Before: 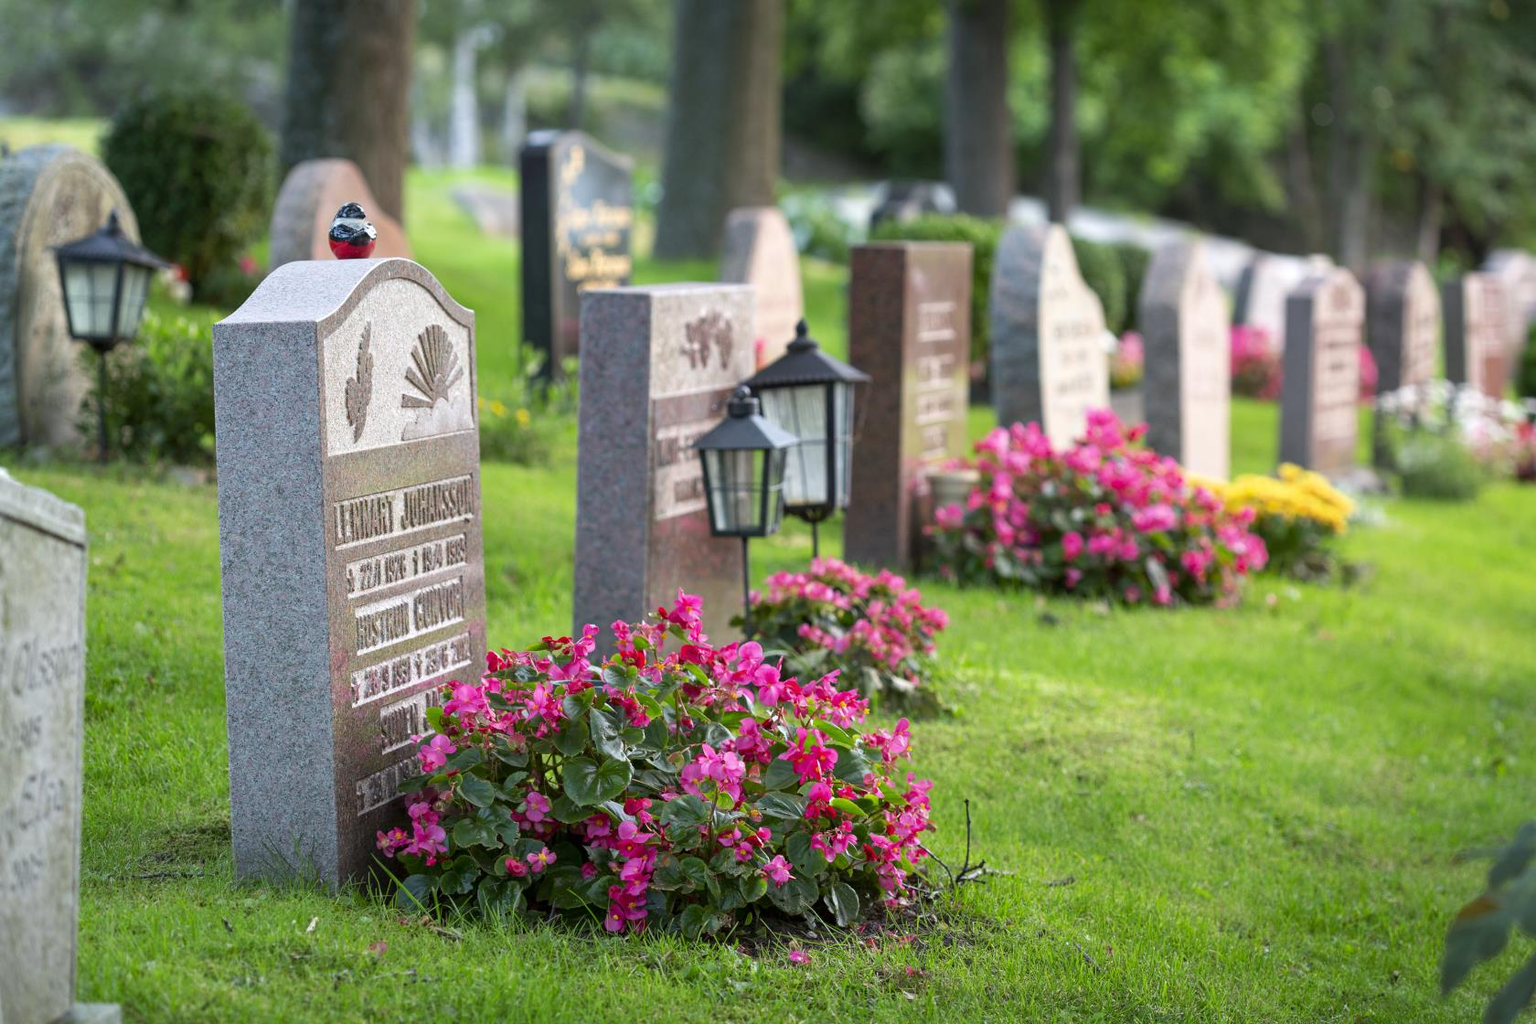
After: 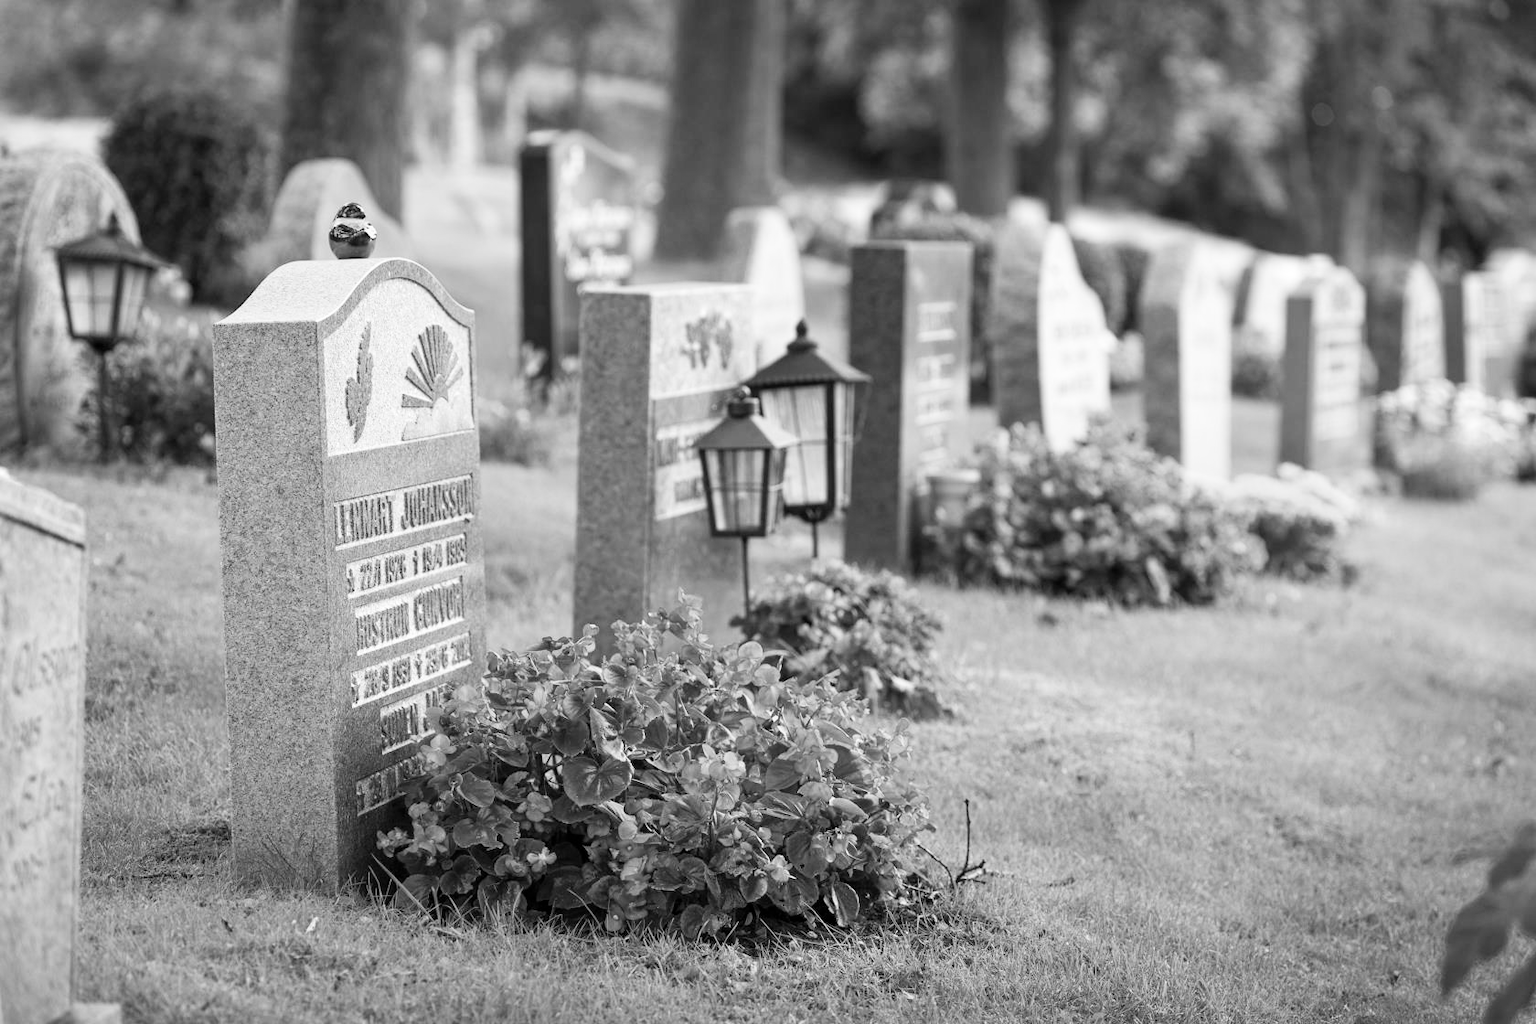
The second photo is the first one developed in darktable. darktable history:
monochrome: on, module defaults
contrast brightness saturation: contrast 0.2, brightness 0.16, saturation 0.22
